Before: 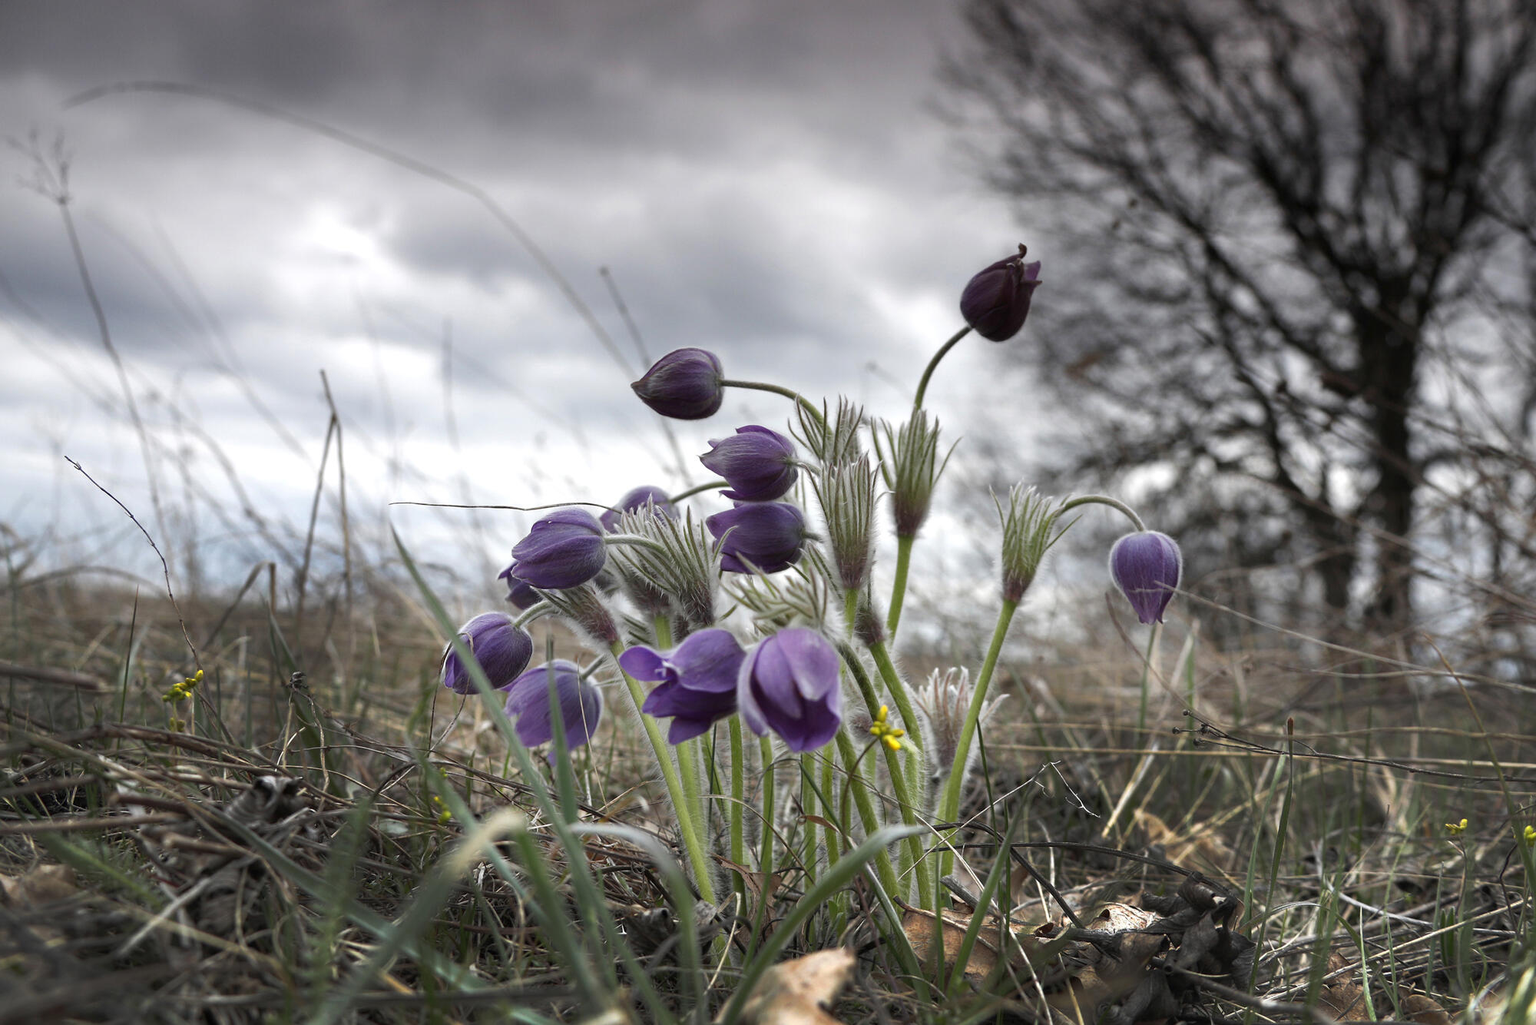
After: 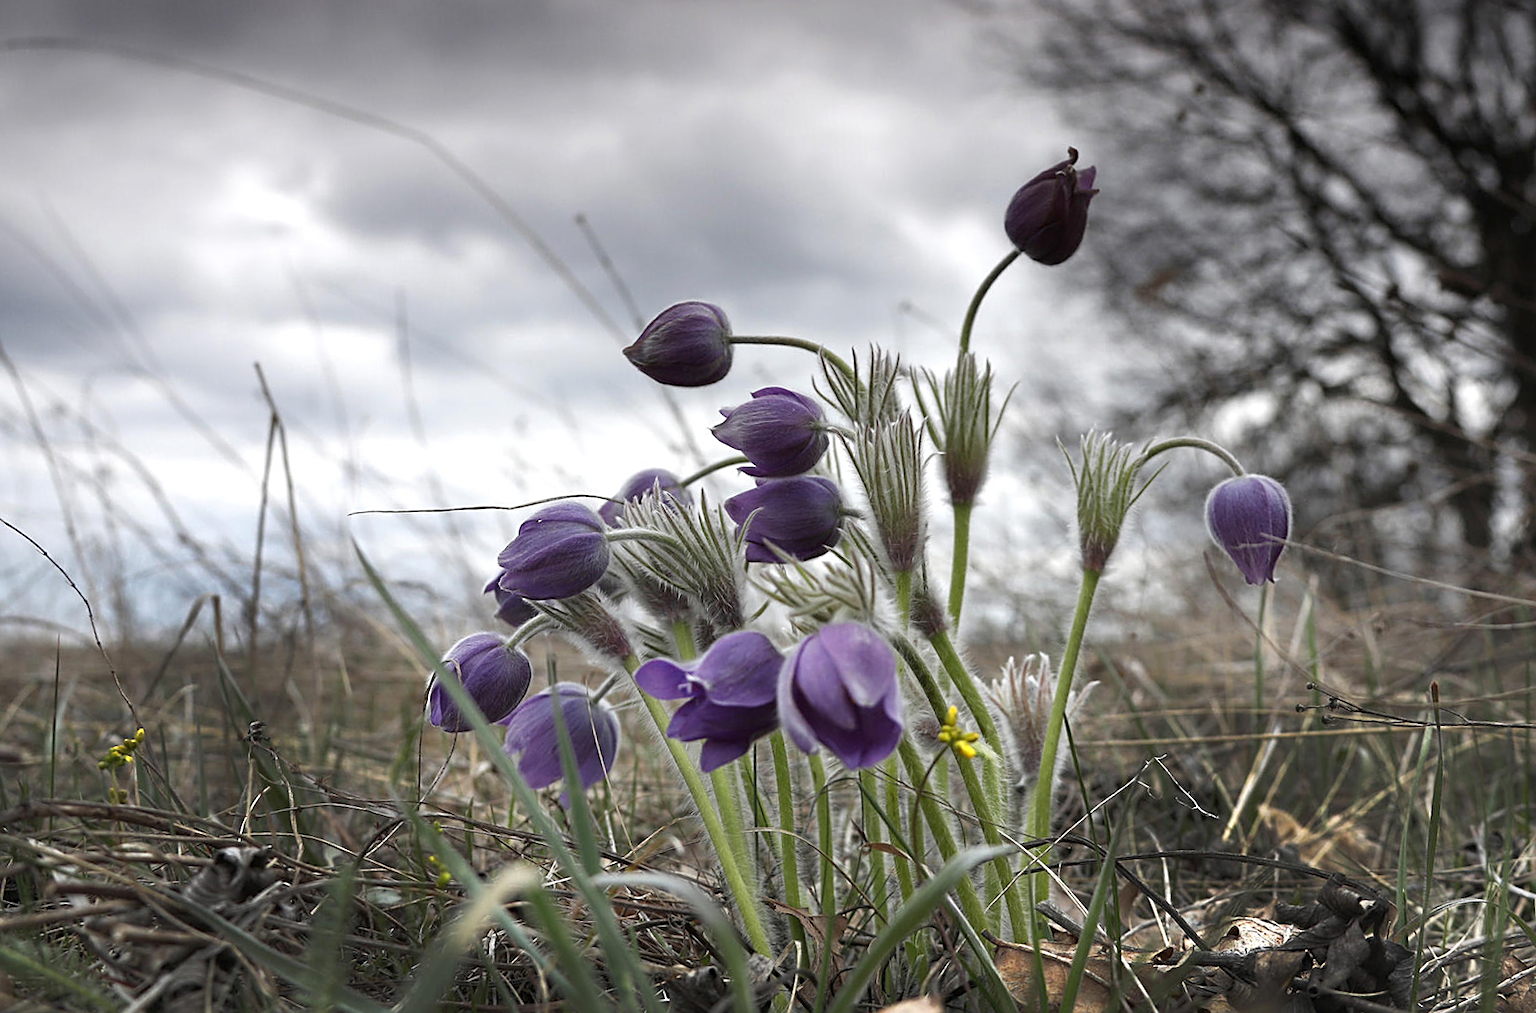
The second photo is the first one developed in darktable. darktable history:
sharpen: on, module defaults
crop: left 3.305%, top 6.436%, right 6.389%, bottom 3.258%
exposure: compensate highlight preservation false
rotate and perspective: rotation -4.57°, crop left 0.054, crop right 0.944, crop top 0.087, crop bottom 0.914
tone equalizer: on, module defaults
